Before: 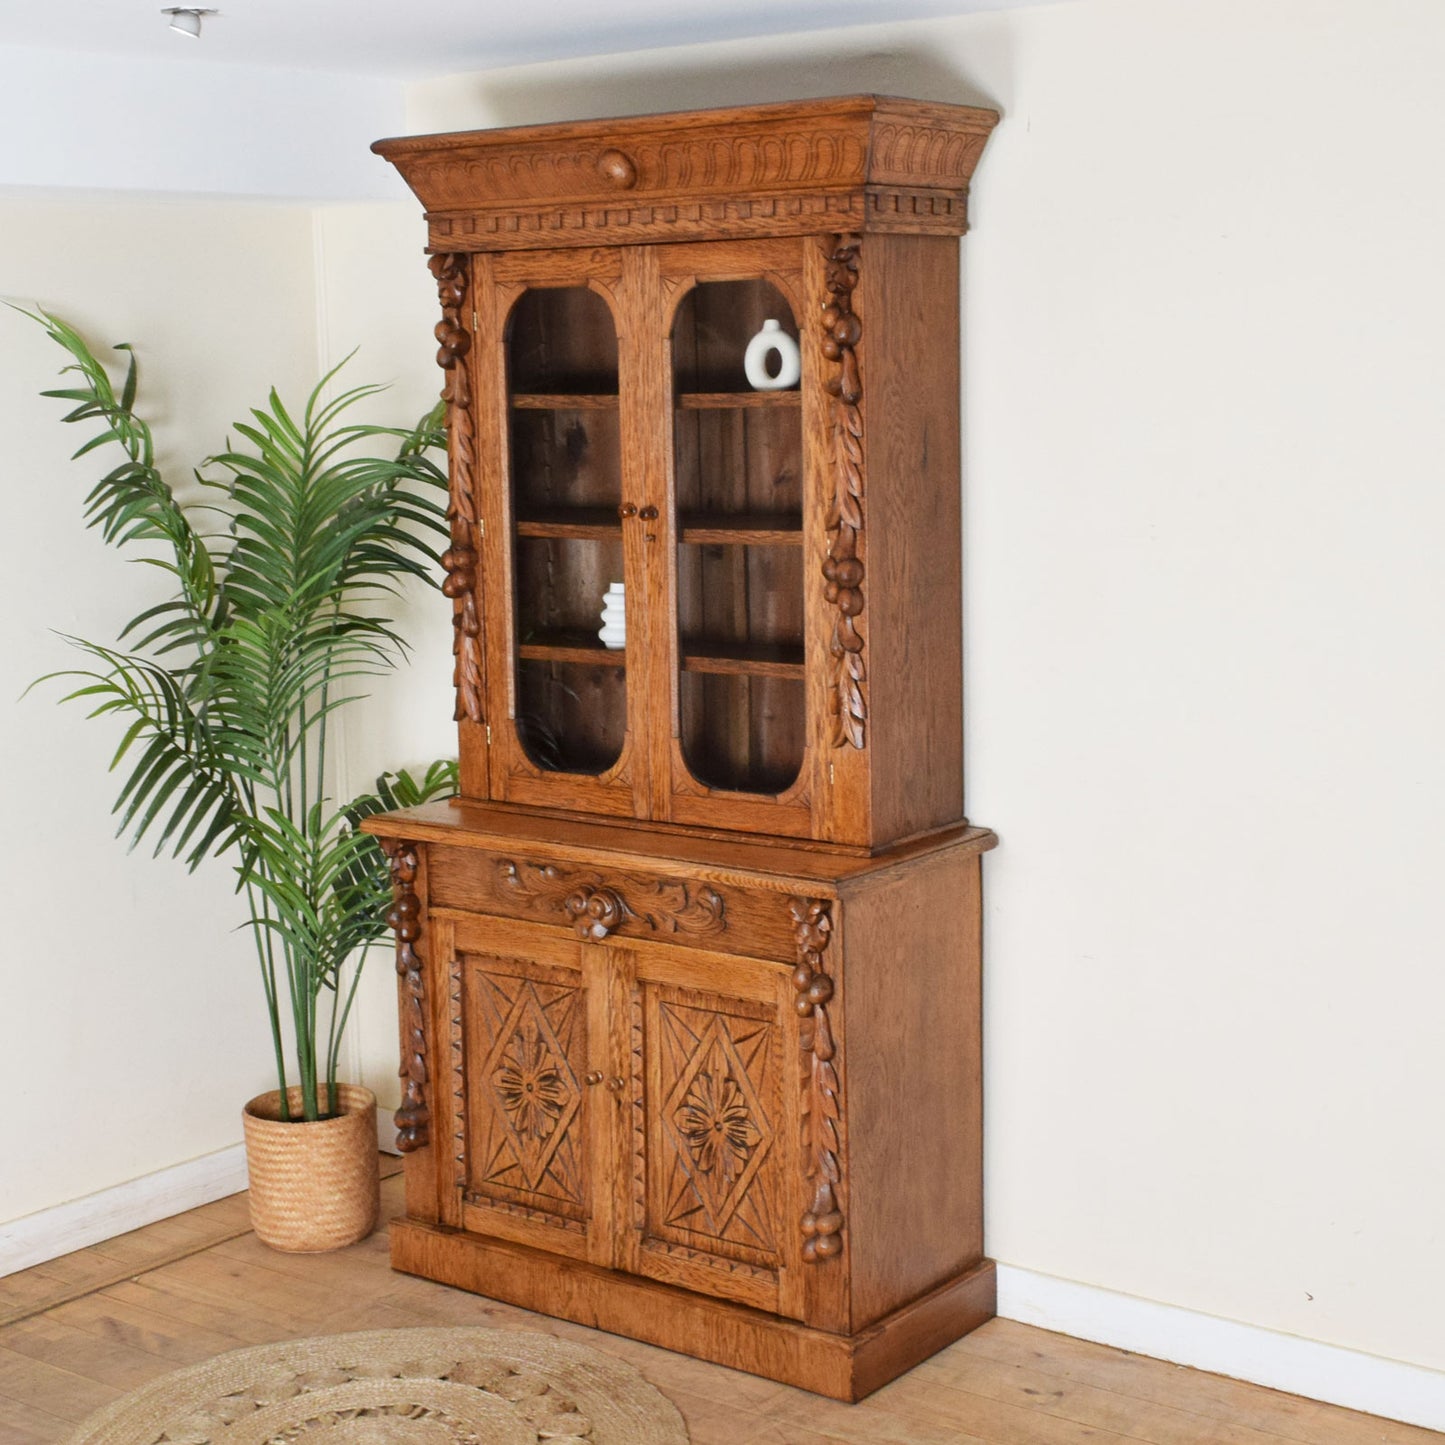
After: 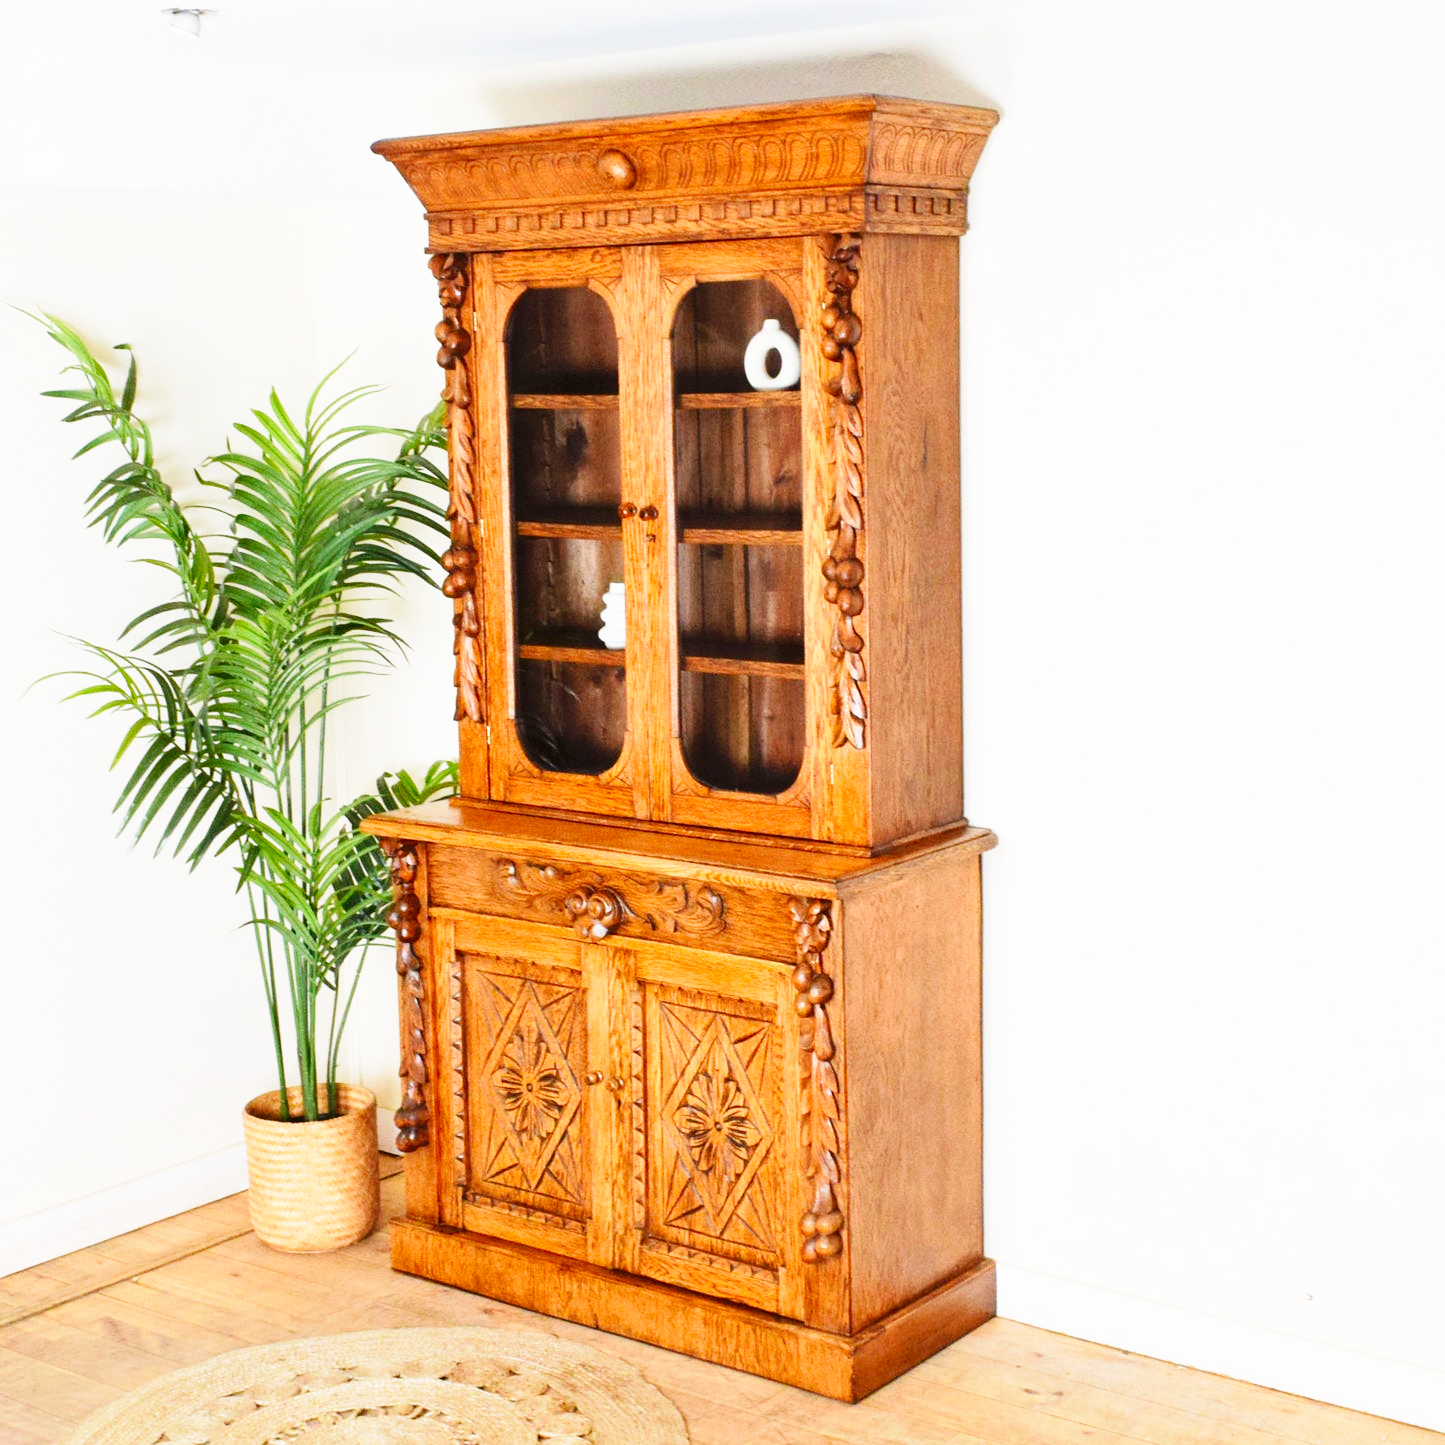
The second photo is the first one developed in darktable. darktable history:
contrast brightness saturation: contrast 0.076, saturation 0.198
base curve: curves: ch0 [(0, 0) (0.018, 0.026) (0.143, 0.37) (0.33, 0.731) (0.458, 0.853) (0.735, 0.965) (0.905, 0.986) (1, 1)], preserve colors none
